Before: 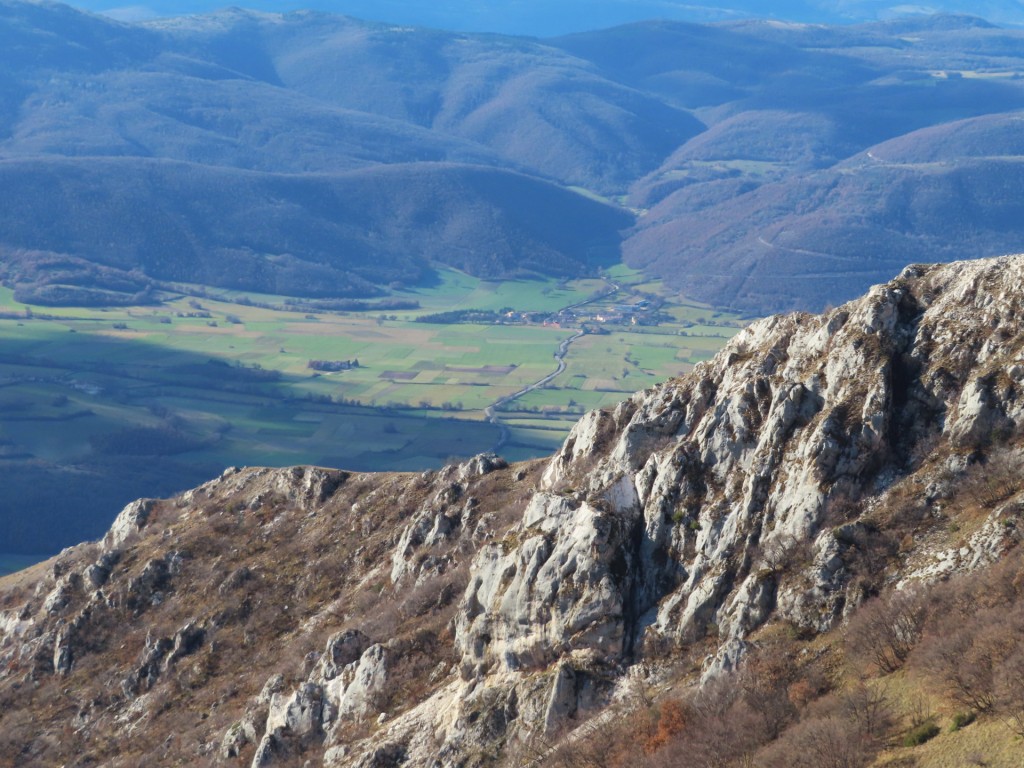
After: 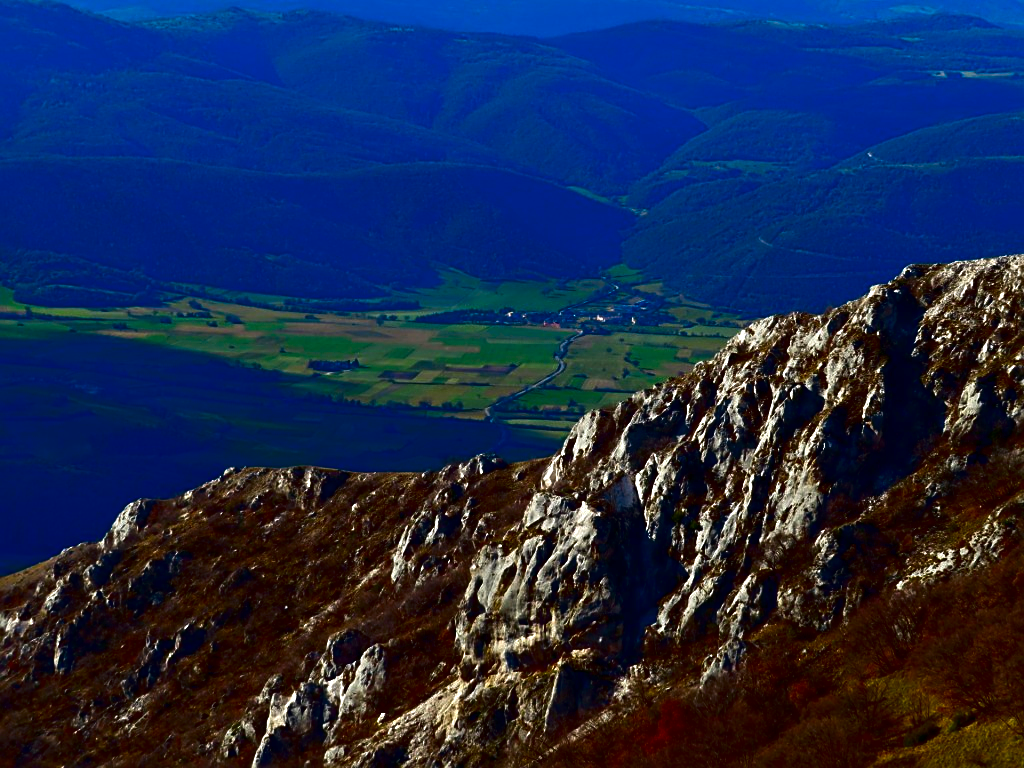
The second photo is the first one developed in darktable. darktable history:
sharpen: on, module defaults
contrast brightness saturation: brightness -0.998, saturation 0.993
contrast equalizer: octaves 7, y [[0.5, 0.5, 0.544, 0.569, 0.5, 0.5], [0.5 ×6], [0.5 ×6], [0 ×6], [0 ×6]]
